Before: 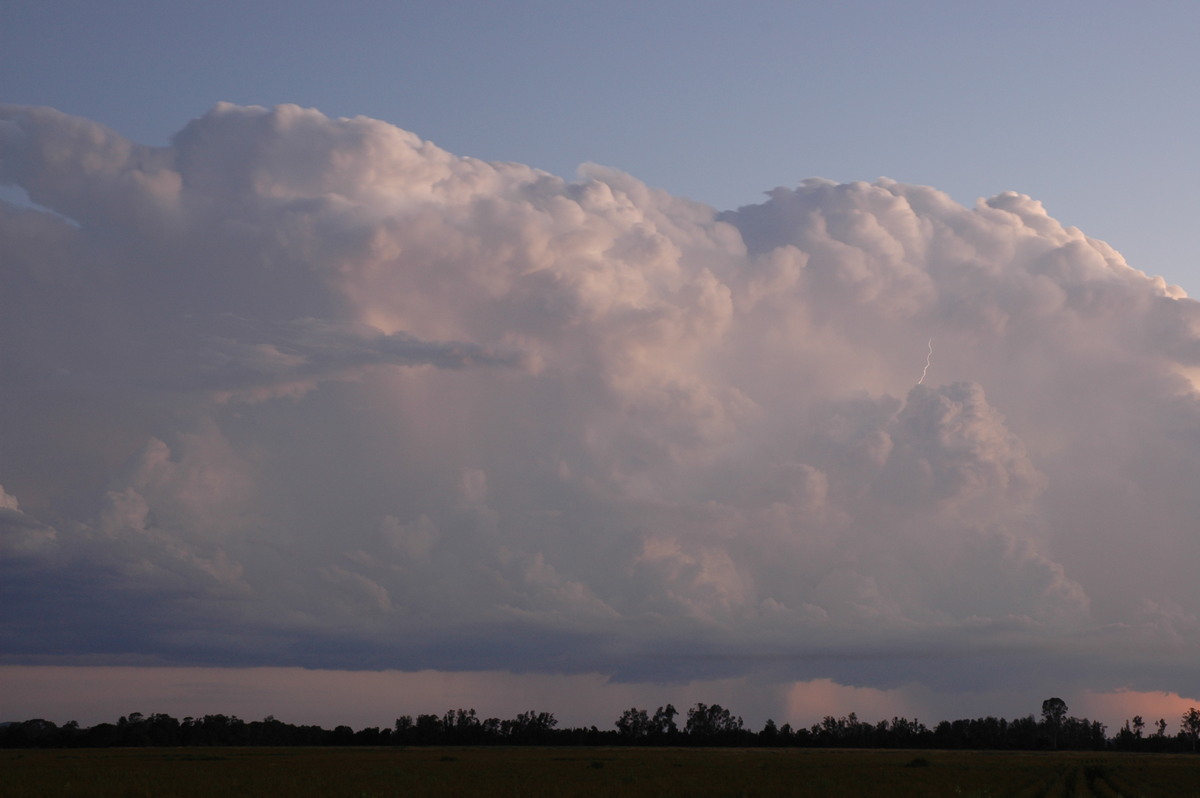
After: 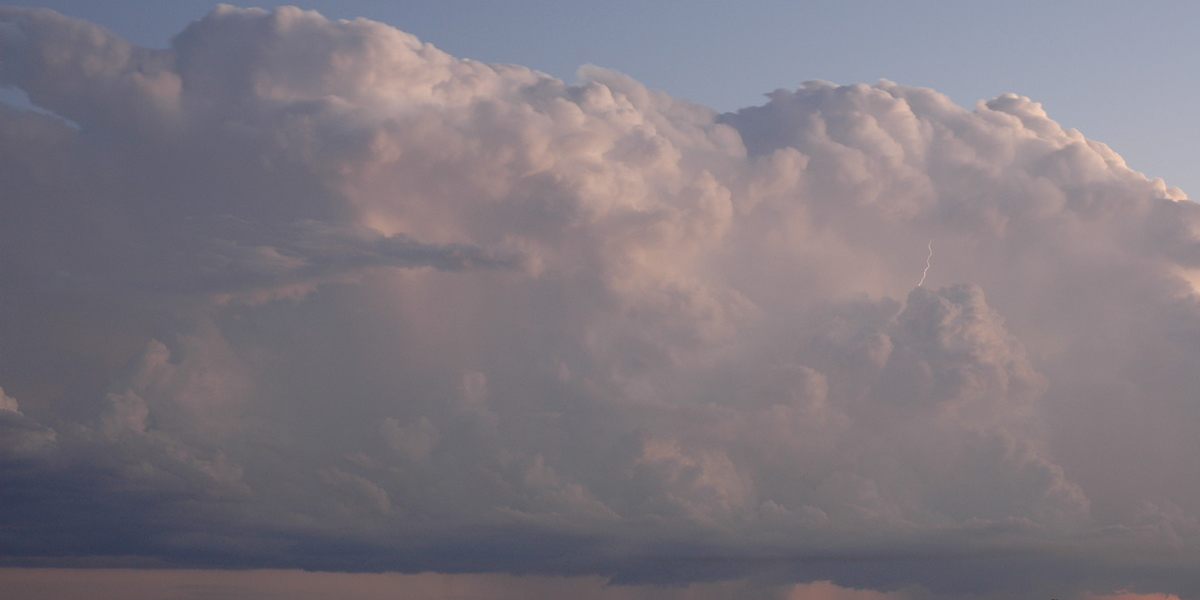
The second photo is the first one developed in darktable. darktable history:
crop and rotate: top 12.347%, bottom 12.388%
tone equalizer: edges refinement/feathering 500, mask exposure compensation -1.57 EV, preserve details no
